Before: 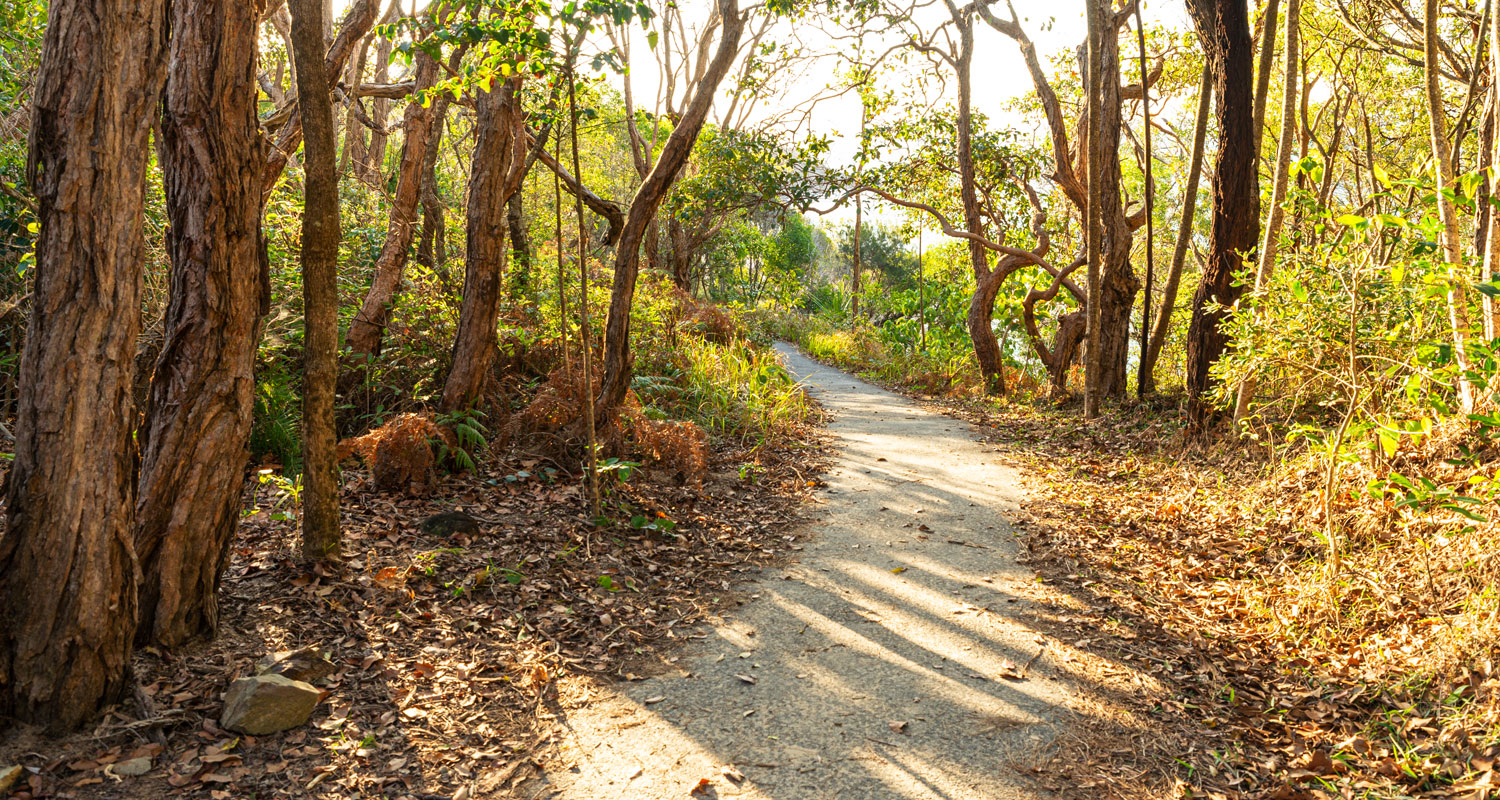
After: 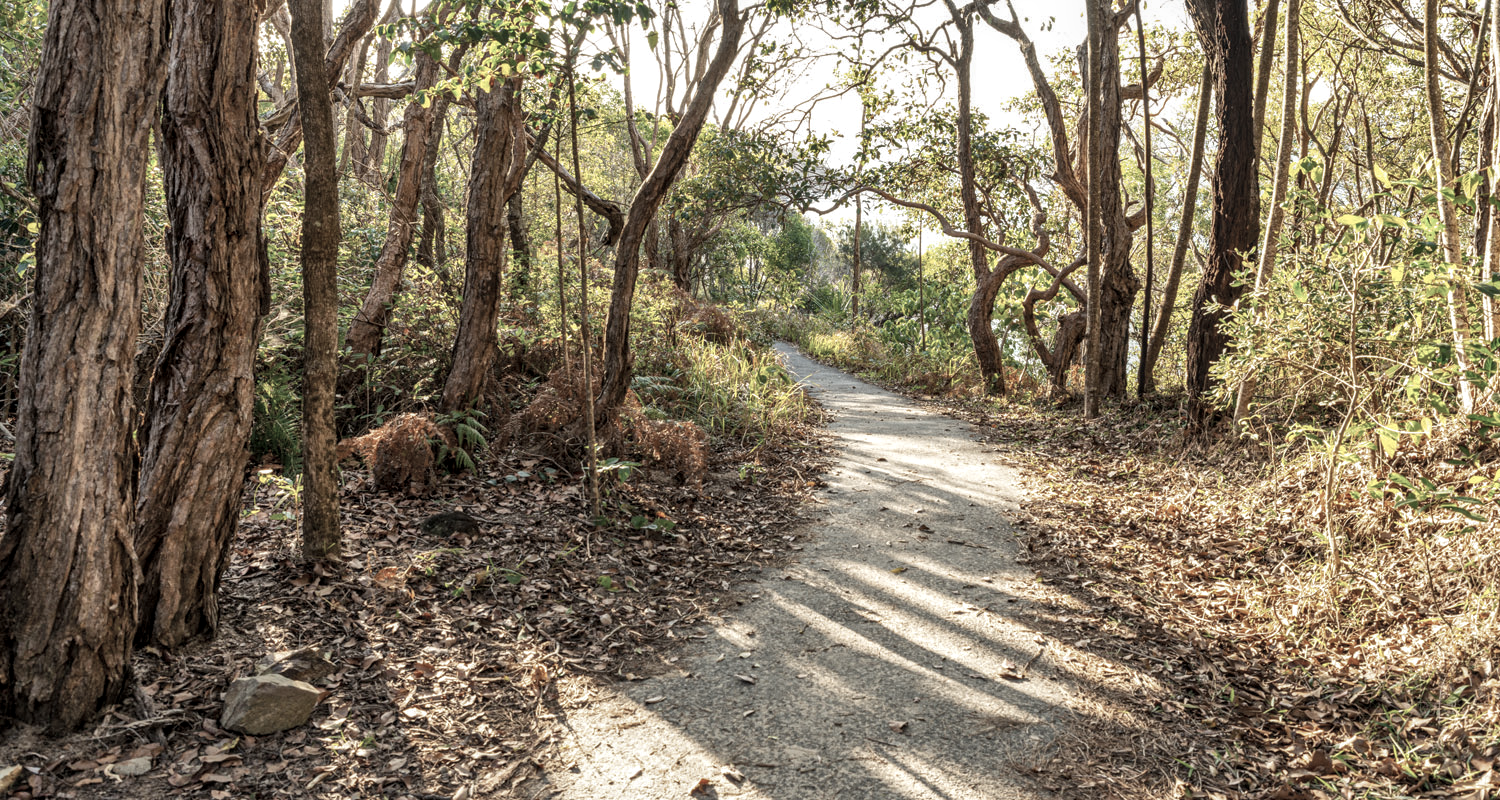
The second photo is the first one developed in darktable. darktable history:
shadows and highlights: low approximation 0.01, soften with gaussian
color correction: saturation 0.5
local contrast: on, module defaults
base curve: curves: ch0 [(0, 0) (0.74, 0.67) (1, 1)]
